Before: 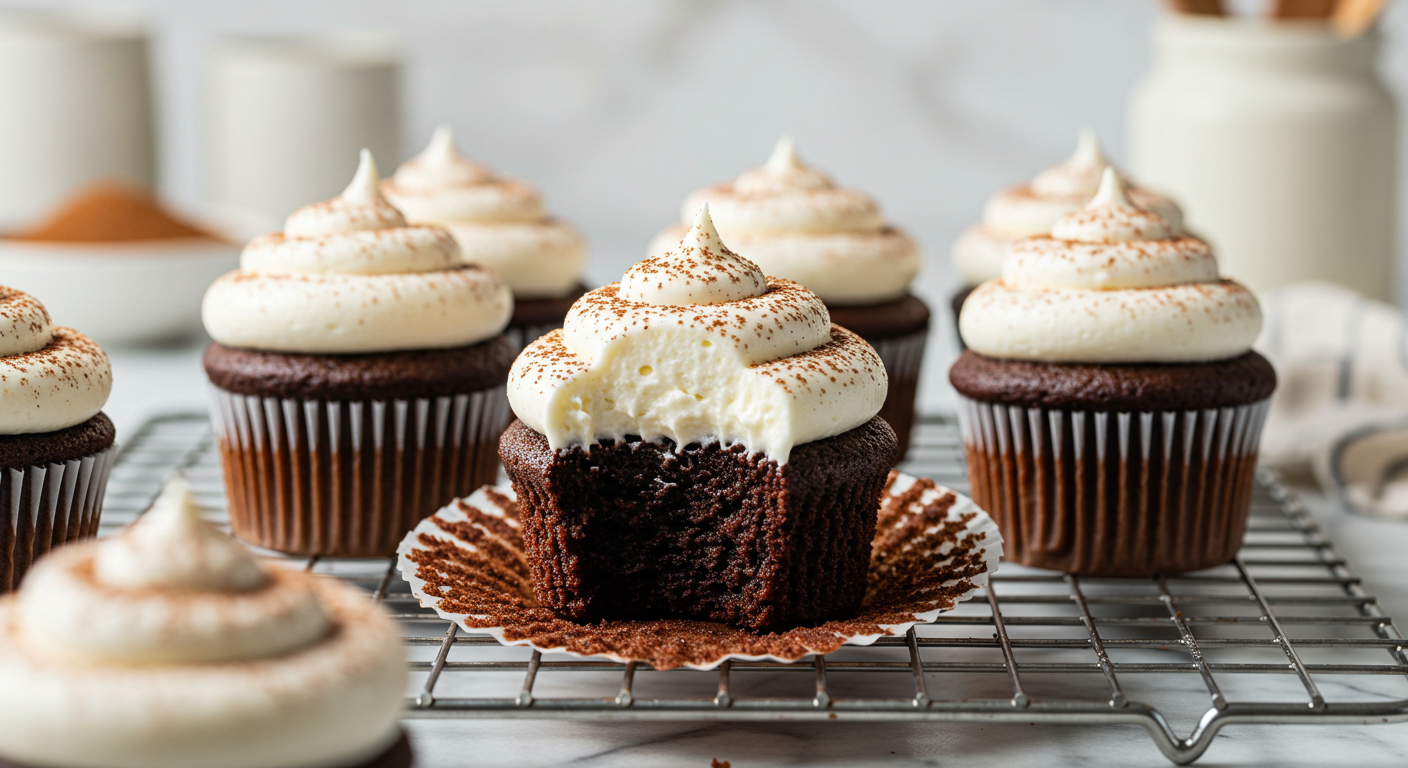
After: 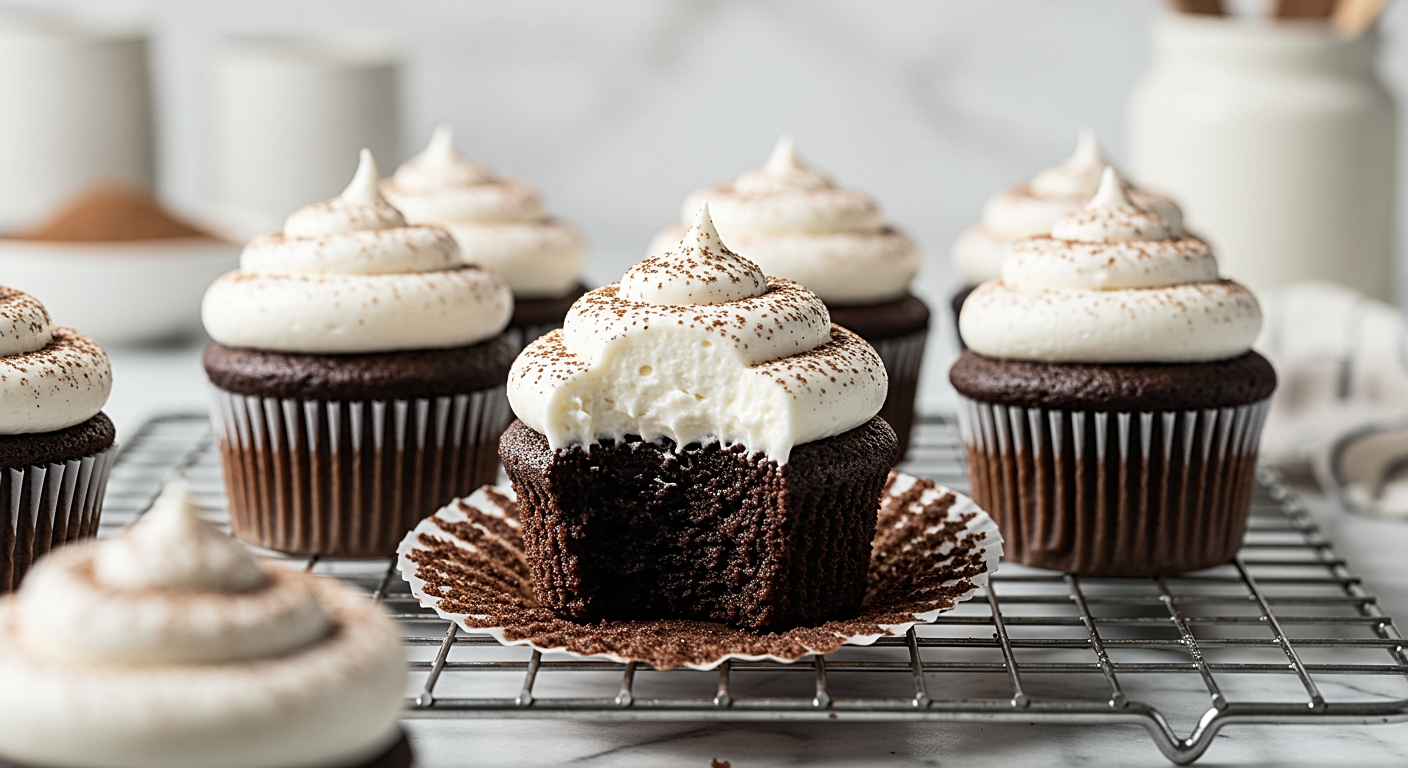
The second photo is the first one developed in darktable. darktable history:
sharpen: on, module defaults
contrast brightness saturation: contrast 0.1, saturation -0.36
